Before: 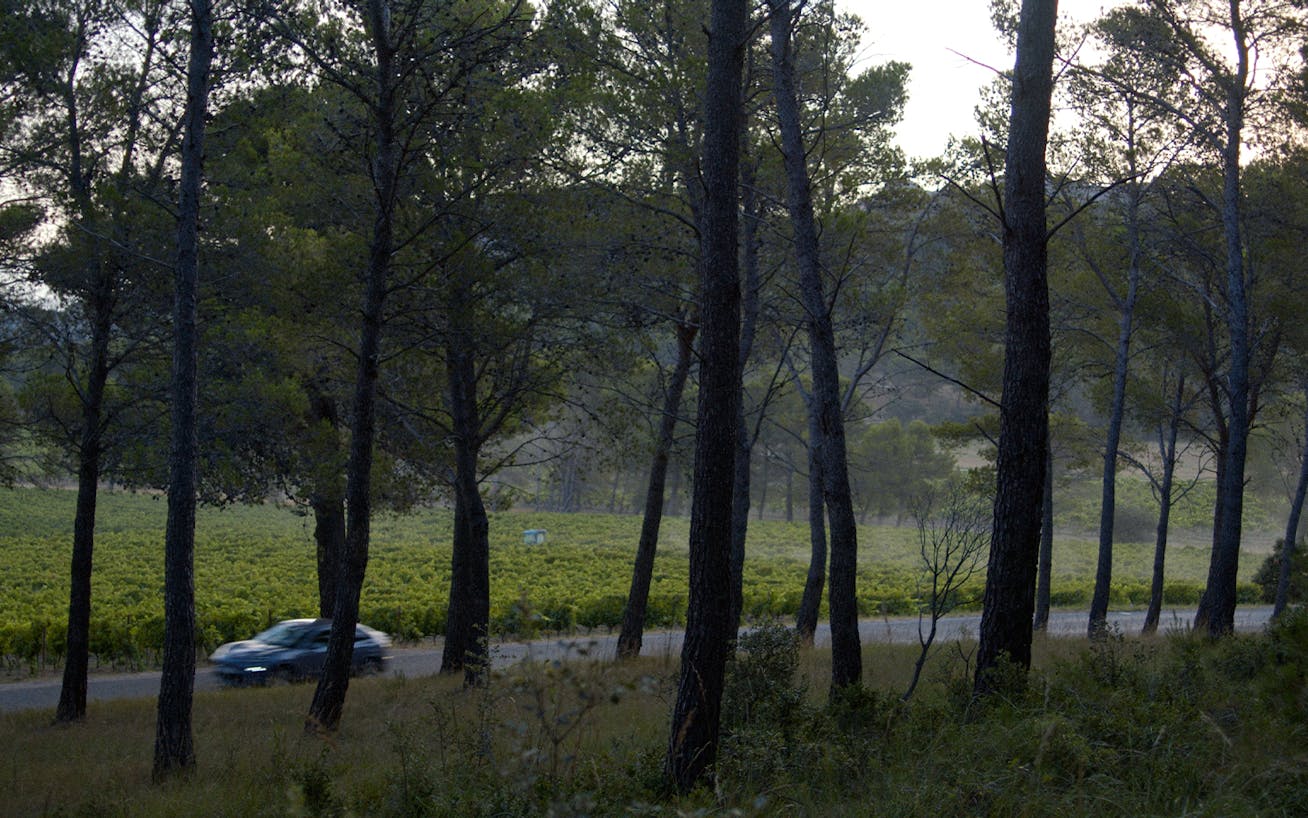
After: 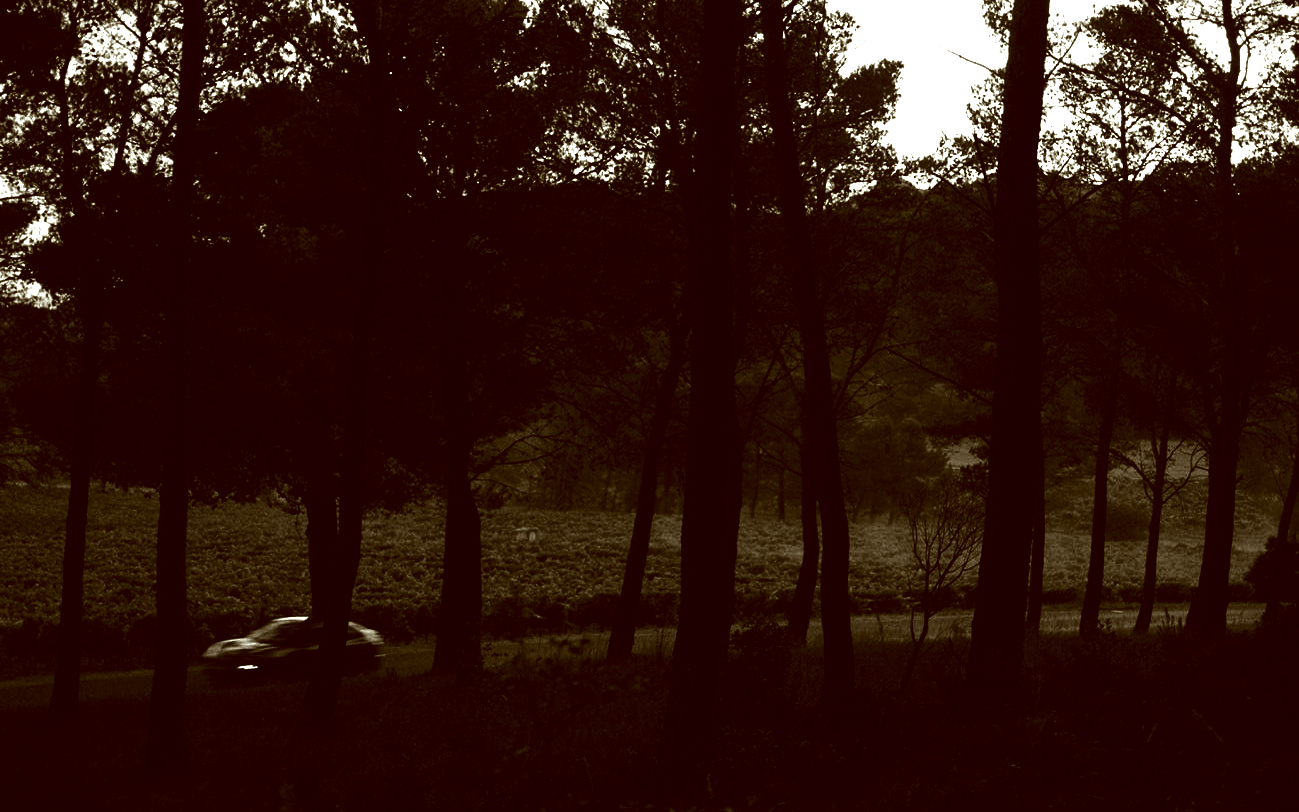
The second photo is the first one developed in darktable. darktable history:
color correction: highlights a* -5.54, highlights b* 9.79, shadows a* 9.49, shadows b* 24.7
contrast brightness saturation: contrast -0.028, brightness -0.593, saturation -0.983
tone equalizer: -8 EV -0.712 EV, -7 EV -0.67 EV, -6 EV -0.605 EV, -5 EV -0.403 EV, -3 EV 0.367 EV, -2 EV 0.6 EV, -1 EV 0.679 EV, +0 EV 0.759 EV, edges refinement/feathering 500, mask exposure compensation -1.57 EV, preserve details no
crop and rotate: left 0.675%, top 0.345%, bottom 0.335%
